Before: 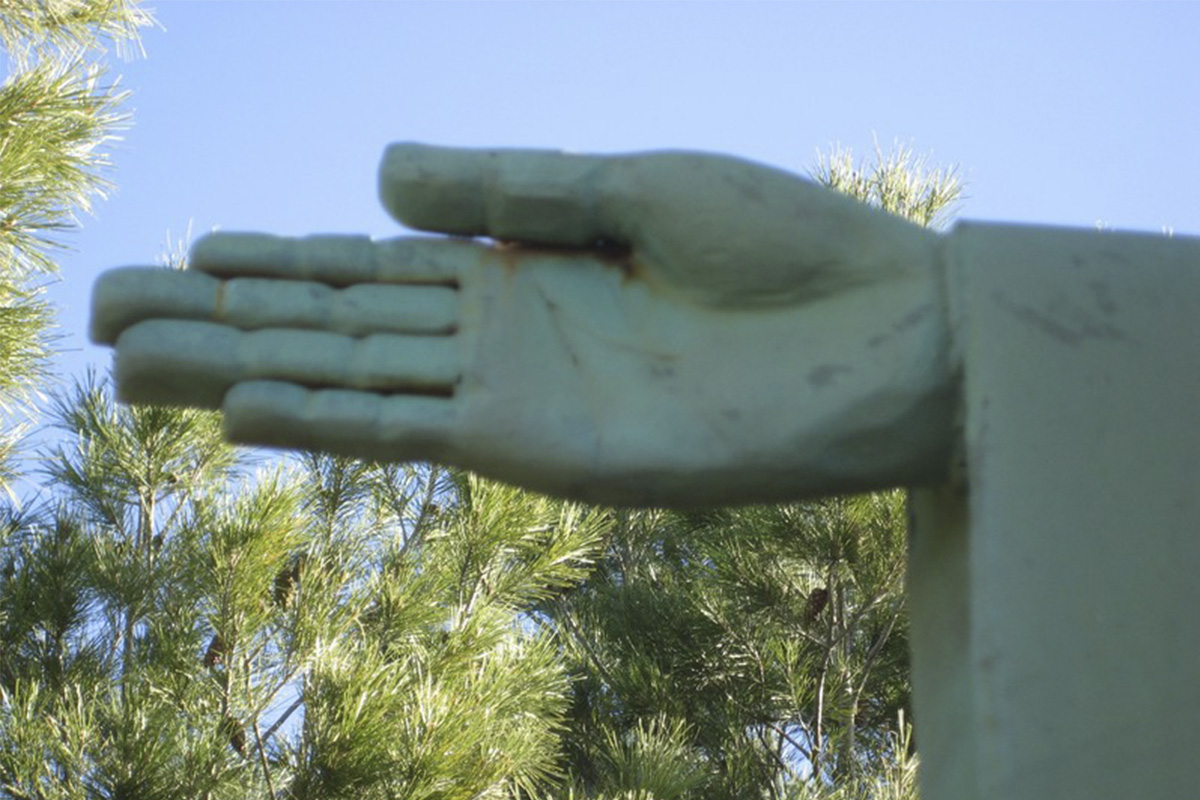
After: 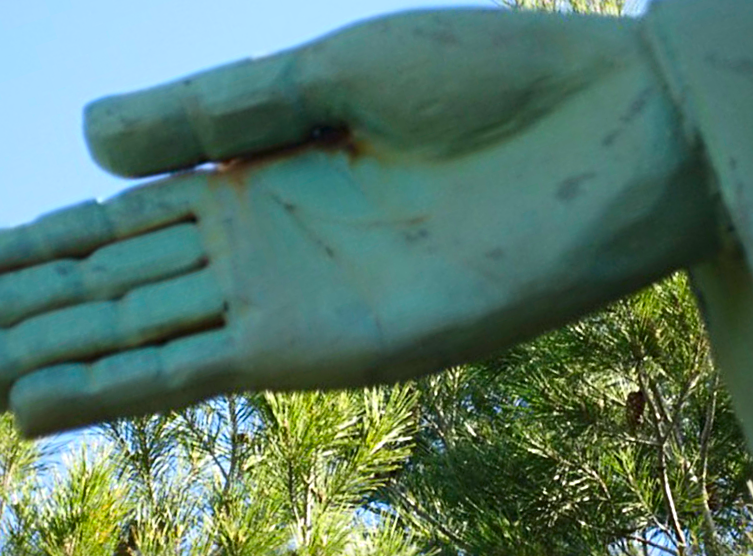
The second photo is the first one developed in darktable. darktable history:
contrast brightness saturation: contrast 0.157, saturation 0.335
sharpen: radius 3.994
crop and rotate: angle 18.35°, left 6.744%, right 4.017%, bottom 1.058%
